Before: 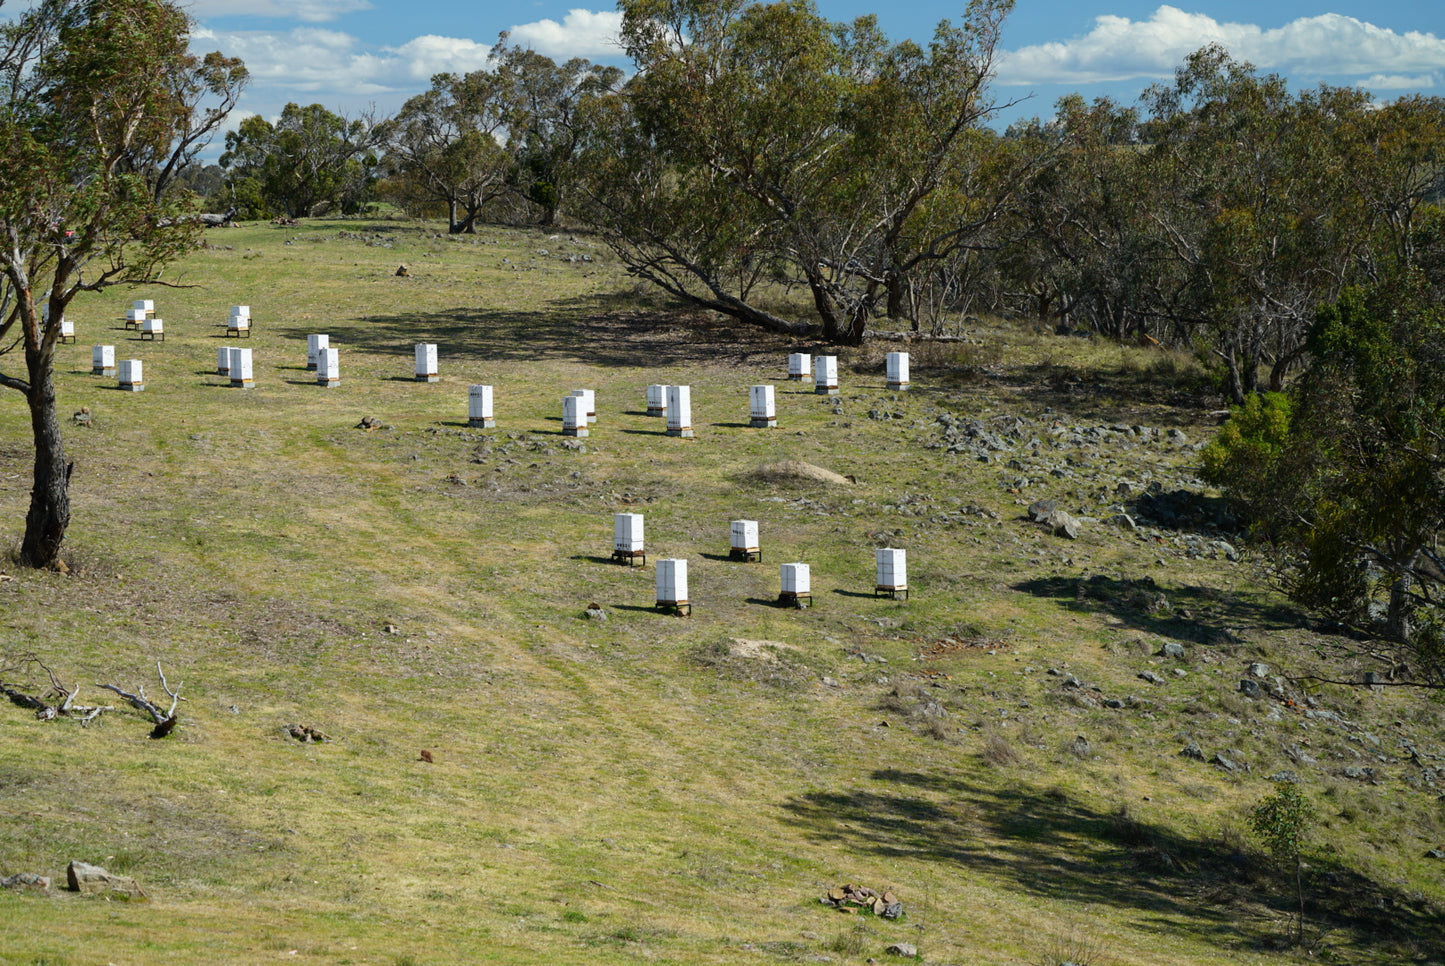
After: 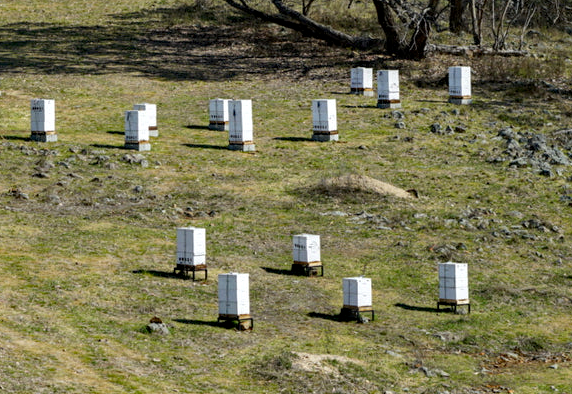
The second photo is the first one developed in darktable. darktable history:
tone equalizer: -8 EV 0.065 EV, edges refinement/feathering 500, mask exposure compensation -1.57 EV, preserve details no
haze removal: strength 0.302, distance 0.251, compatibility mode true, adaptive false
crop: left 30.319%, top 29.637%, right 30.063%, bottom 29.546%
local contrast: on, module defaults
